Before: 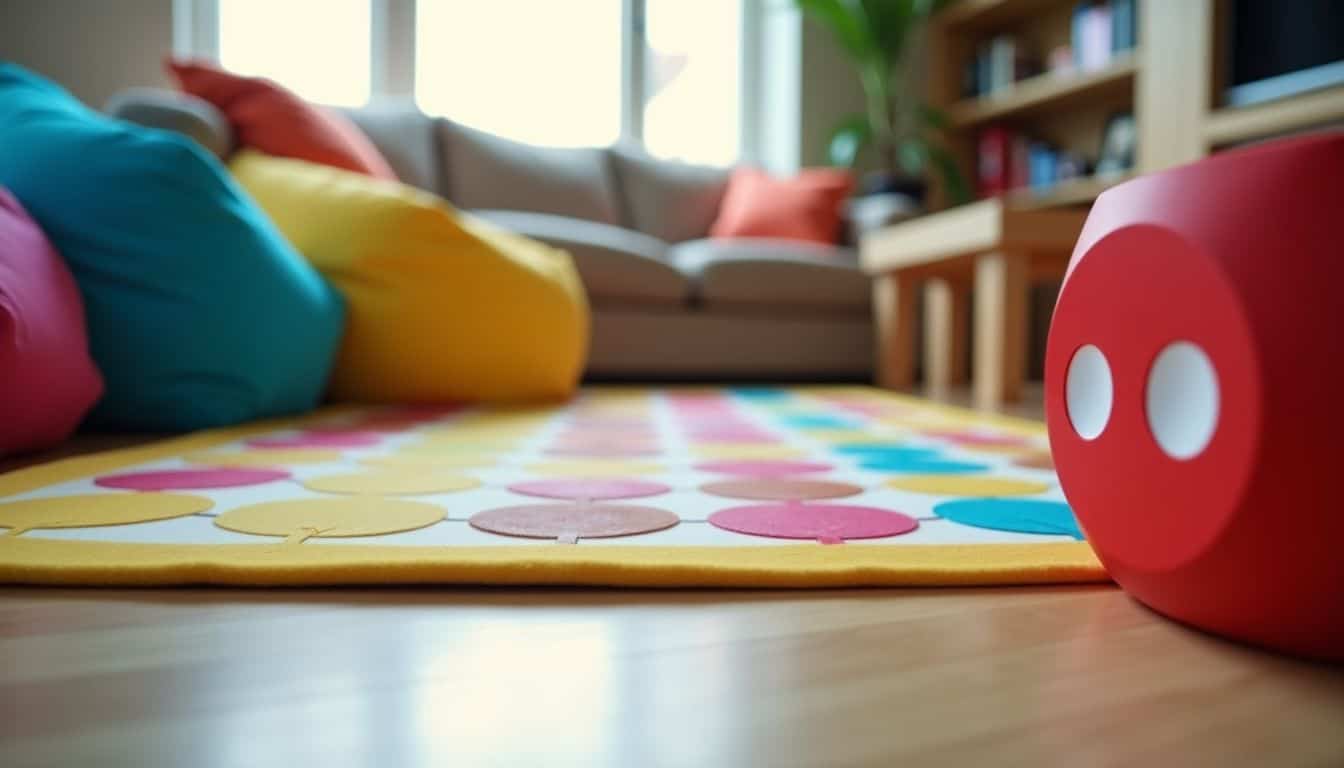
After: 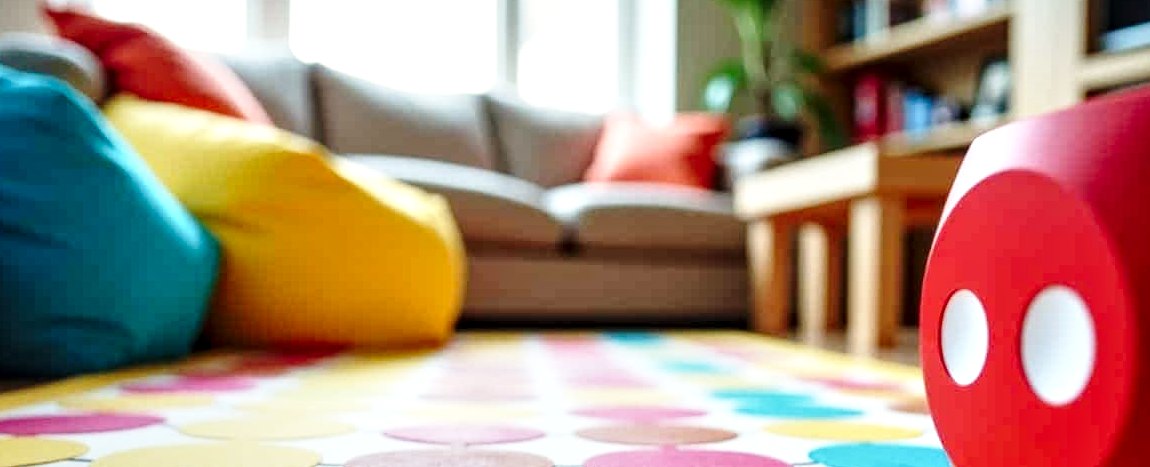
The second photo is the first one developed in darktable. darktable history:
base curve: curves: ch0 [(0, 0) (0.028, 0.03) (0.121, 0.232) (0.46, 0.748) (0.859, 0.968) (1, 1)], preserve colors none
tone equalizer: on, module defaults
crop and rotate: left 9.325%, top 7.183%, right 5.061%, bottom 31.961%
local contrast: detail 150%
